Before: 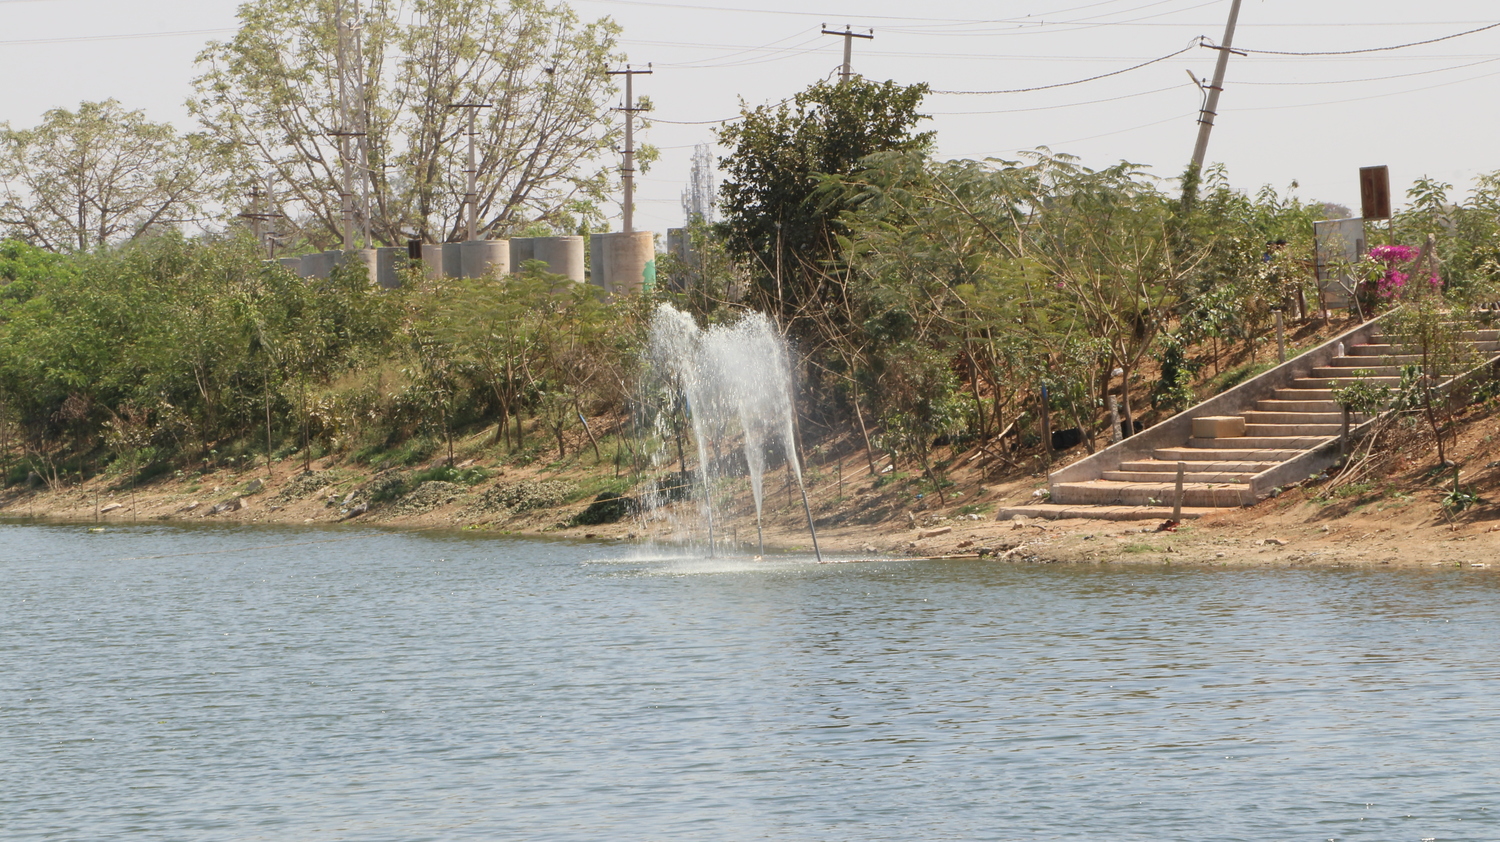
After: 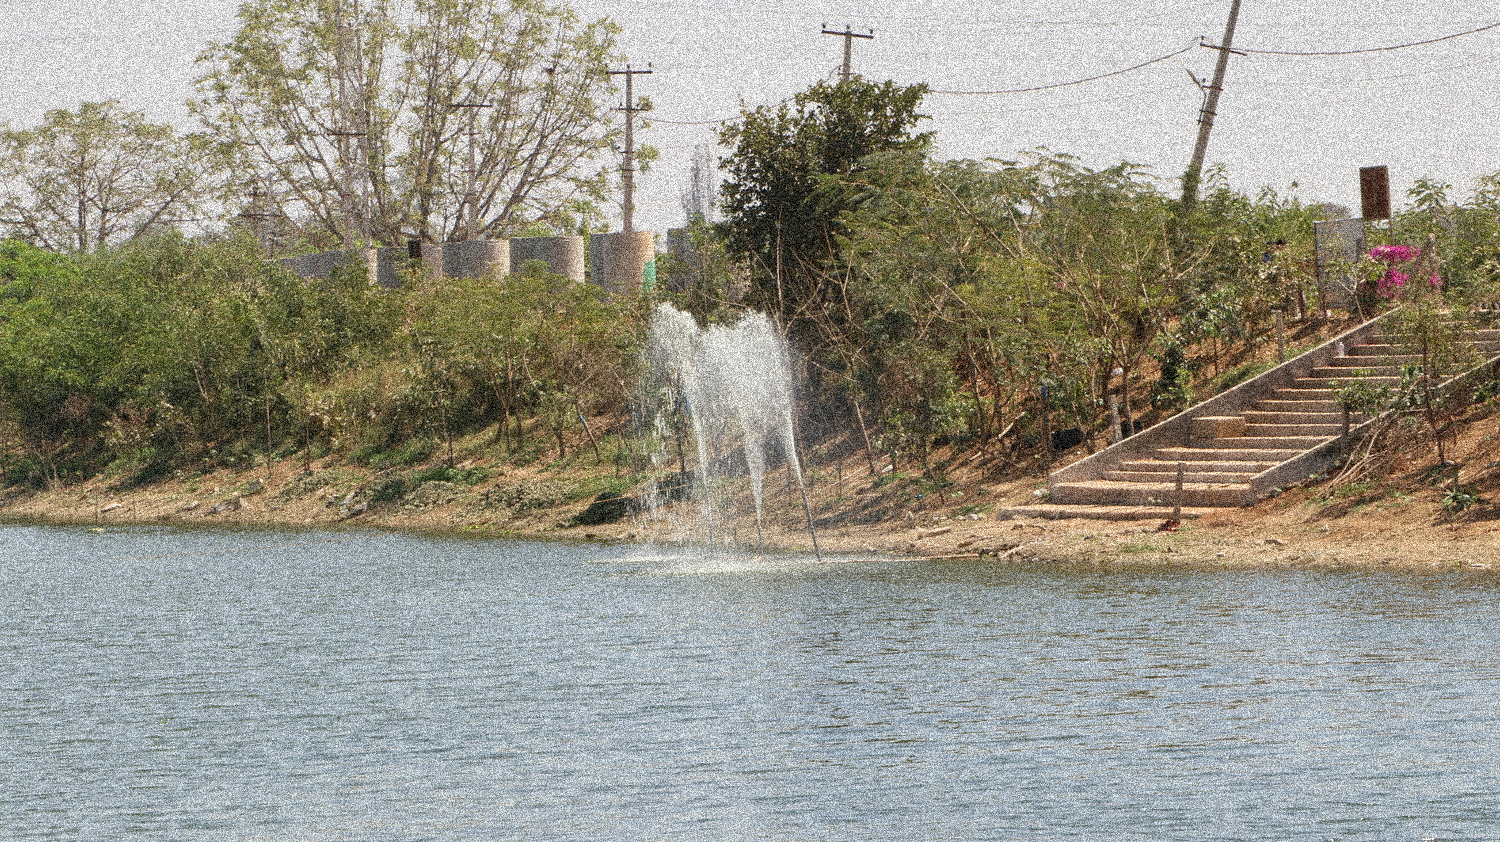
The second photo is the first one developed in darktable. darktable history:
grain: coarseness 3.75 ISO, strength 100%, mid-tones bias 0%
shadows and highlights: shadows 37.27, highlights -28.18, soften with gaussian
